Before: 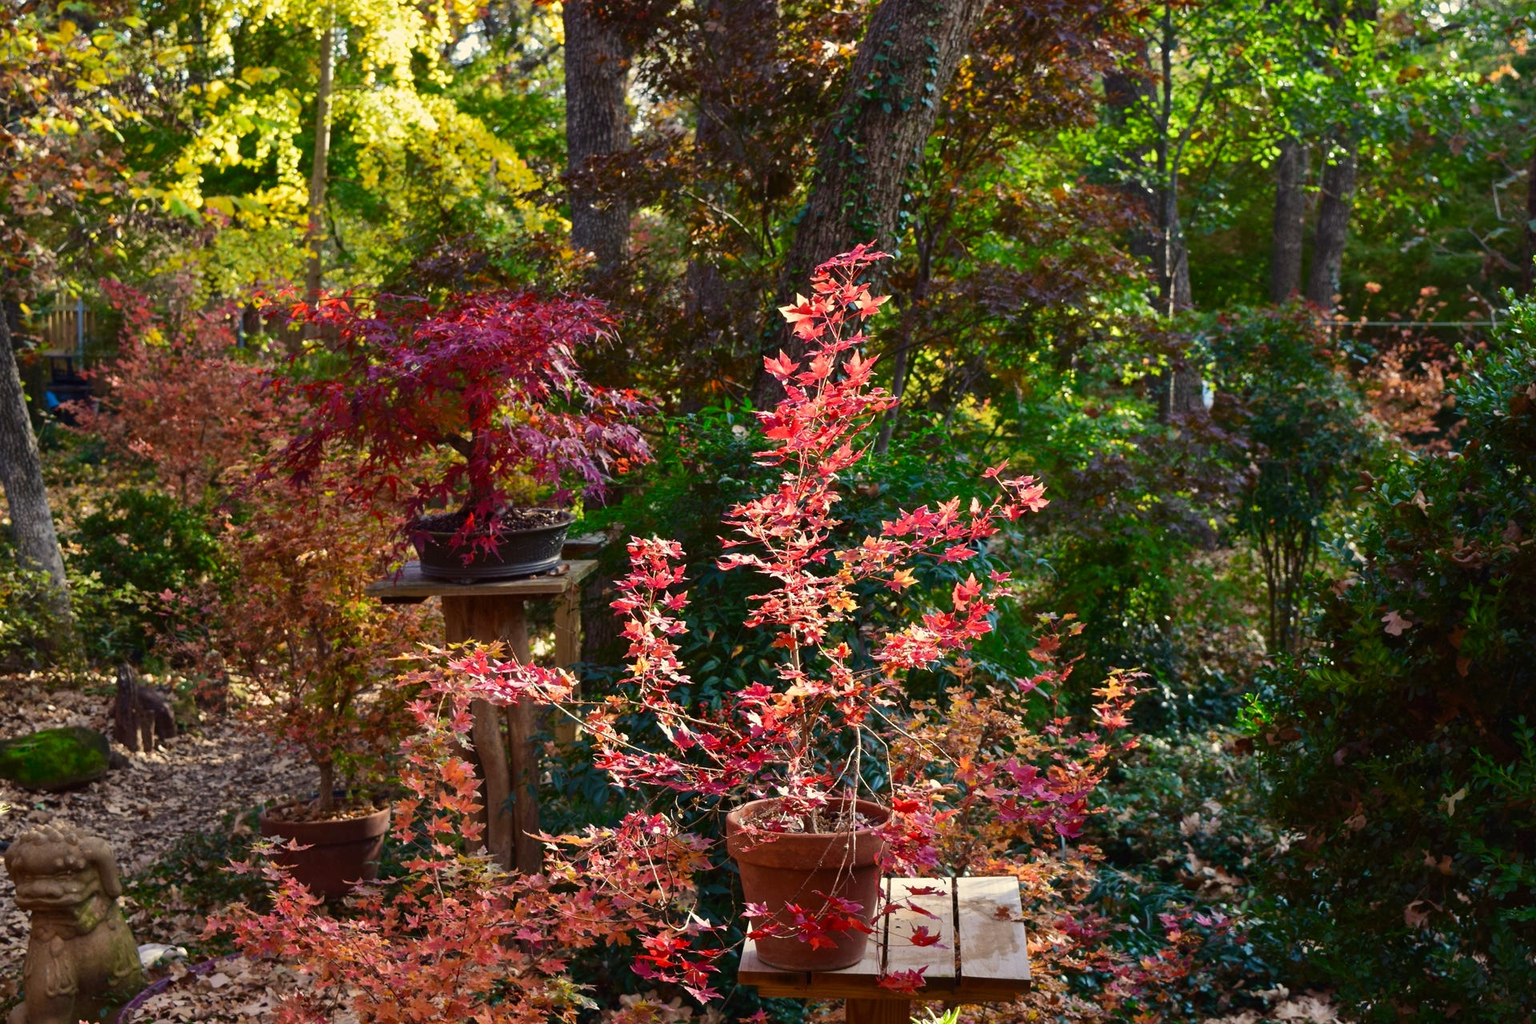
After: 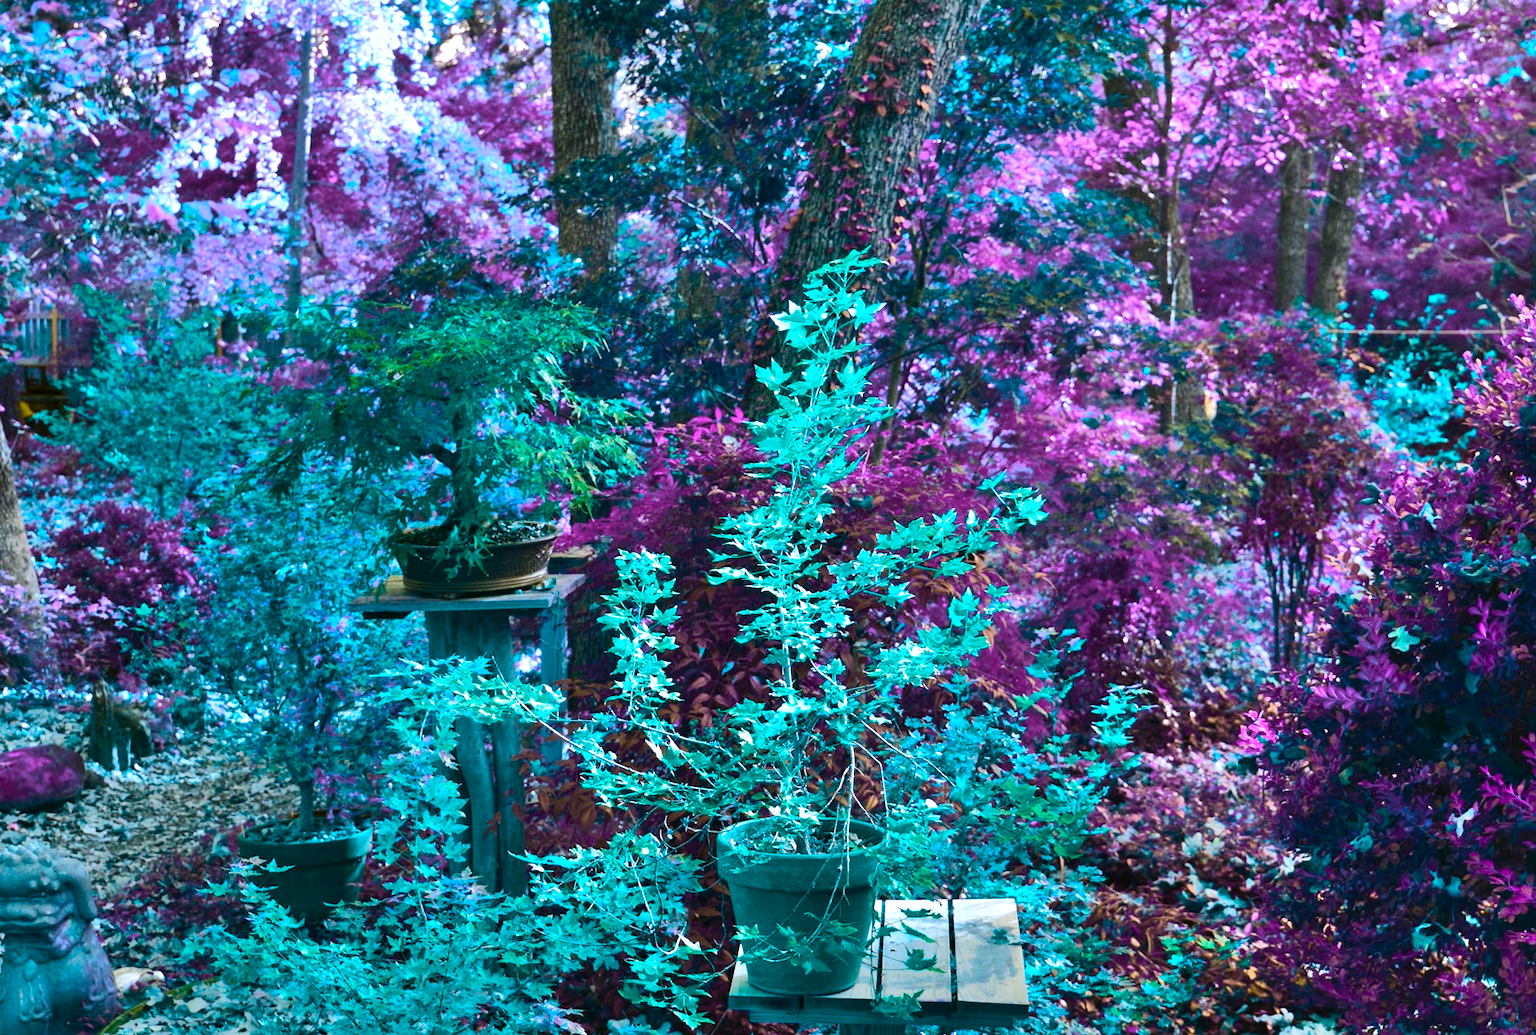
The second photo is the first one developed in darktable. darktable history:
contrast brightness saturation: contrast 0.05
color balance rgb: hue shift 180°, global vibrance 50%, contrast 0.32%
shadows and highlights: radius 110.86, shadows 51.09, white point adjustment 9.16, highlights -4.17, highlights color adjustment 32.2%, soften with gaussian
crop and rotate: left 1.774%, right 0.633%, bottom 1.28%
